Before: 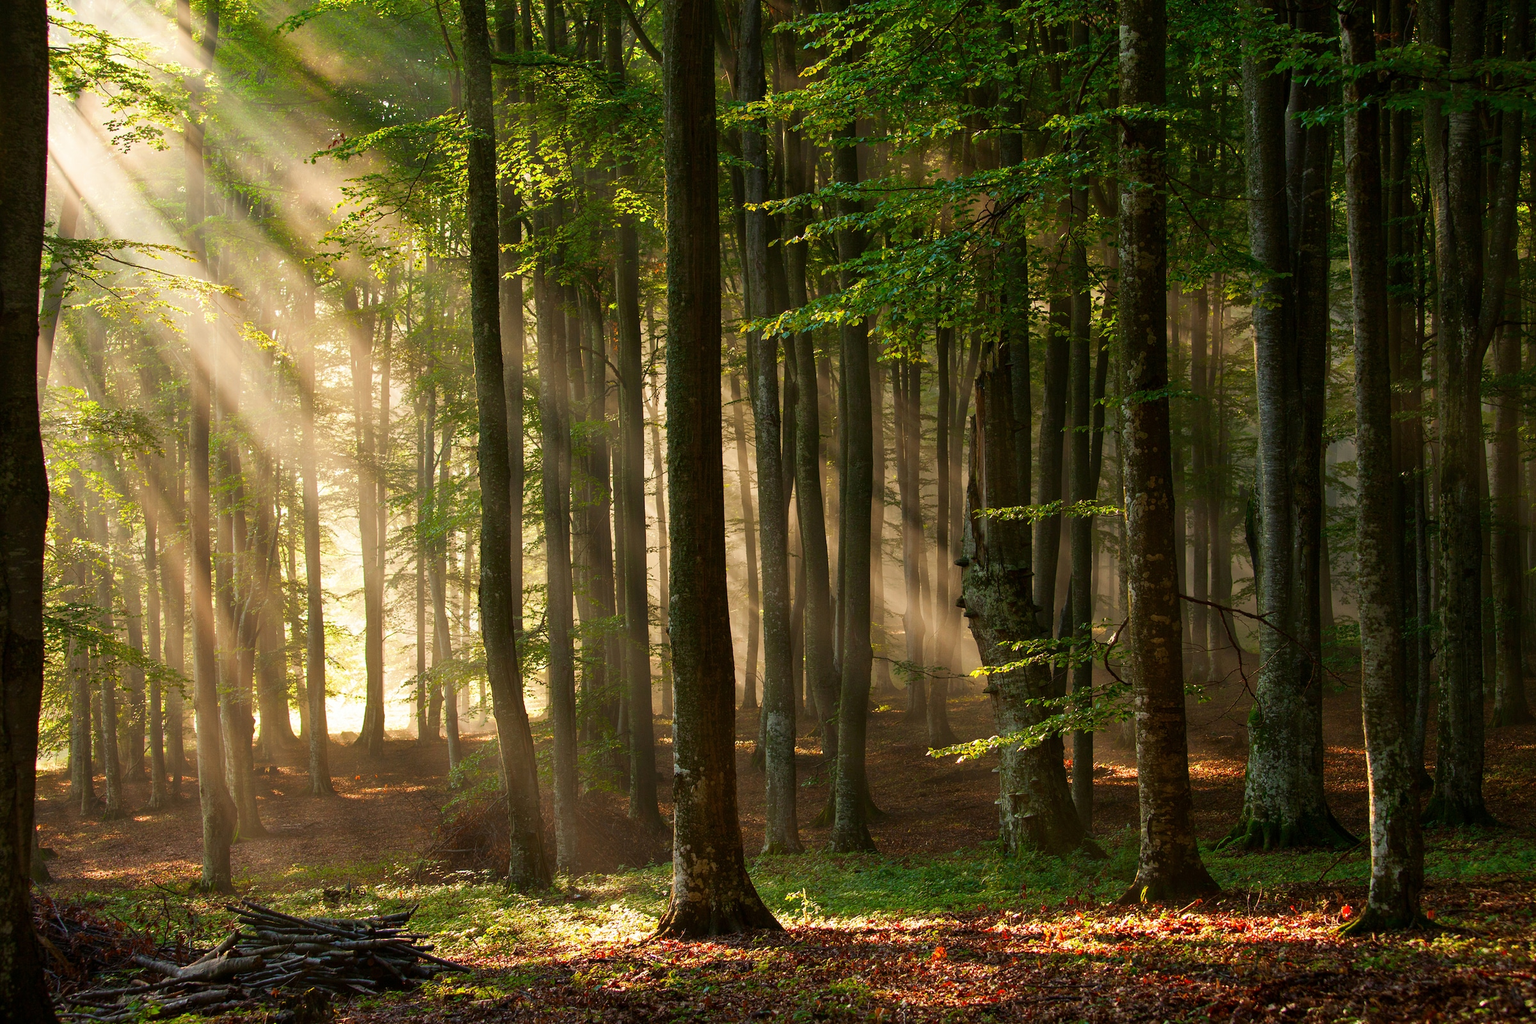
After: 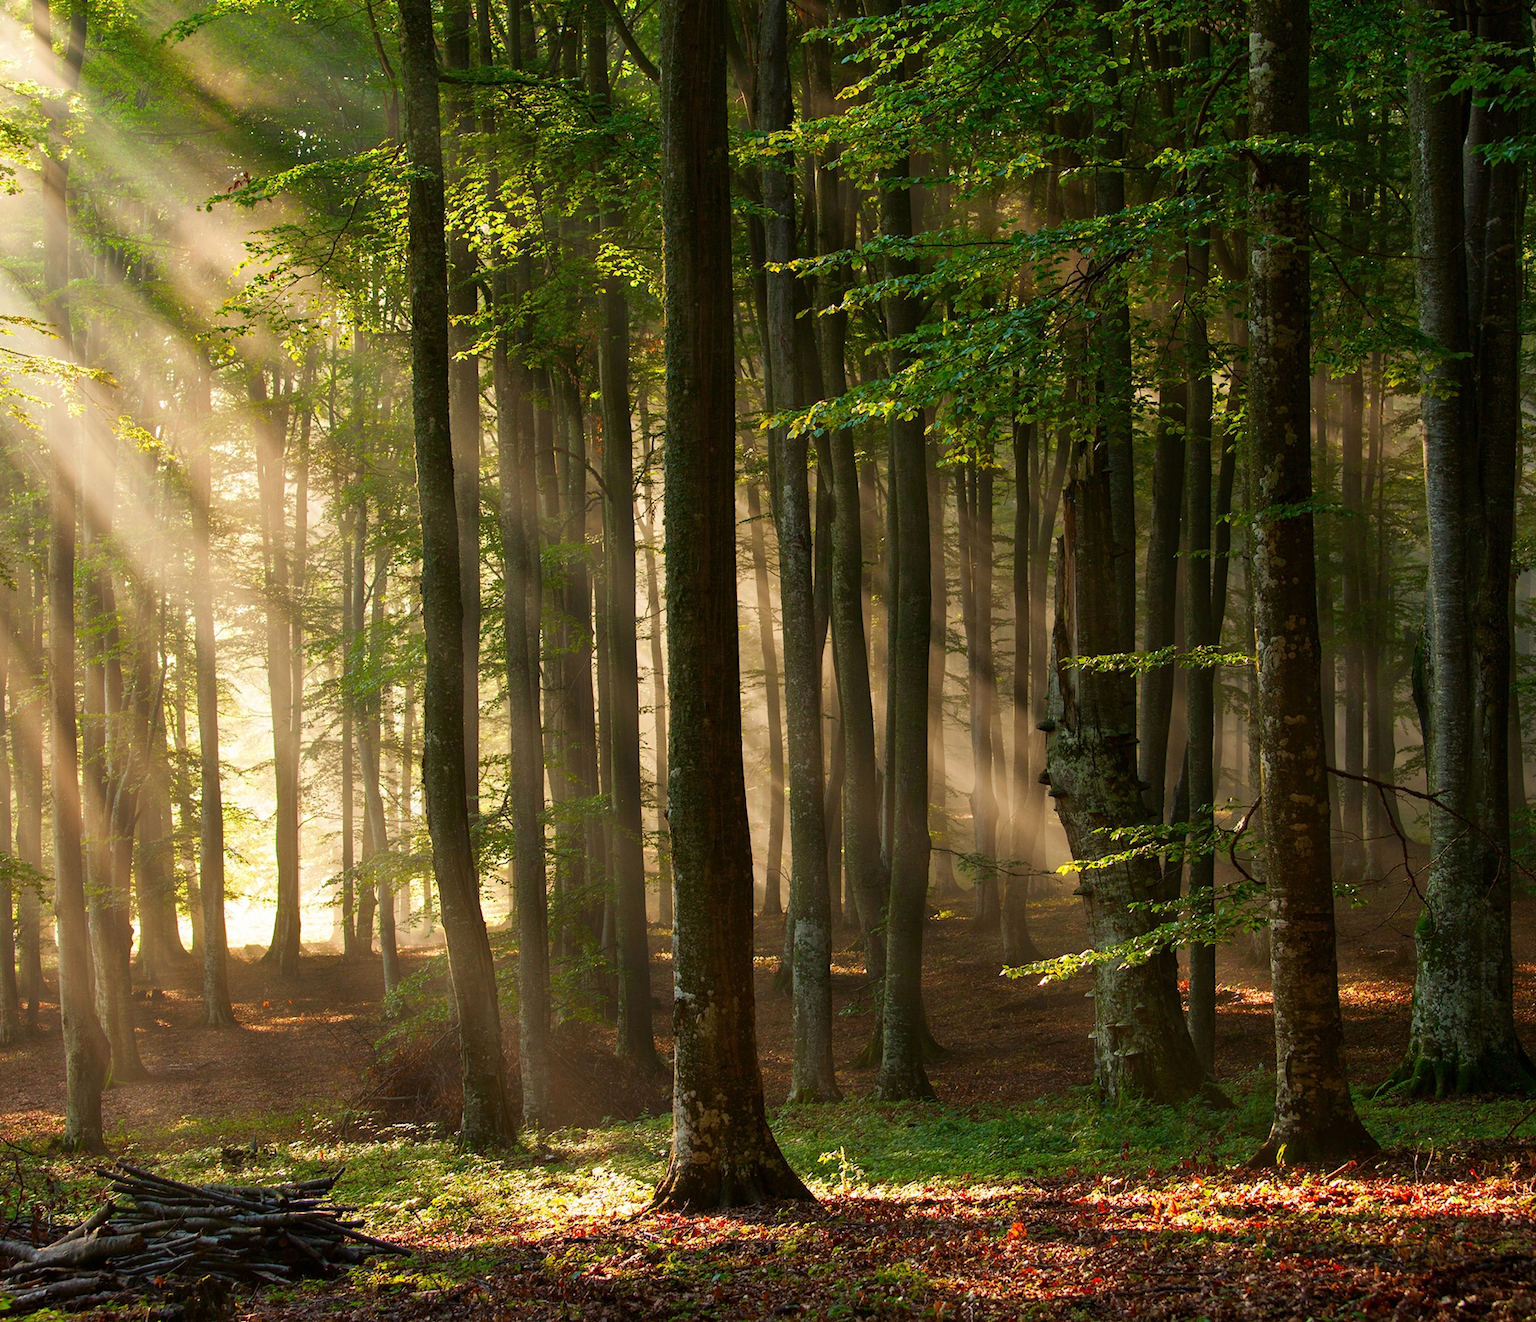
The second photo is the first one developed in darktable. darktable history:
crop: left 9.896%, right 12.629%
